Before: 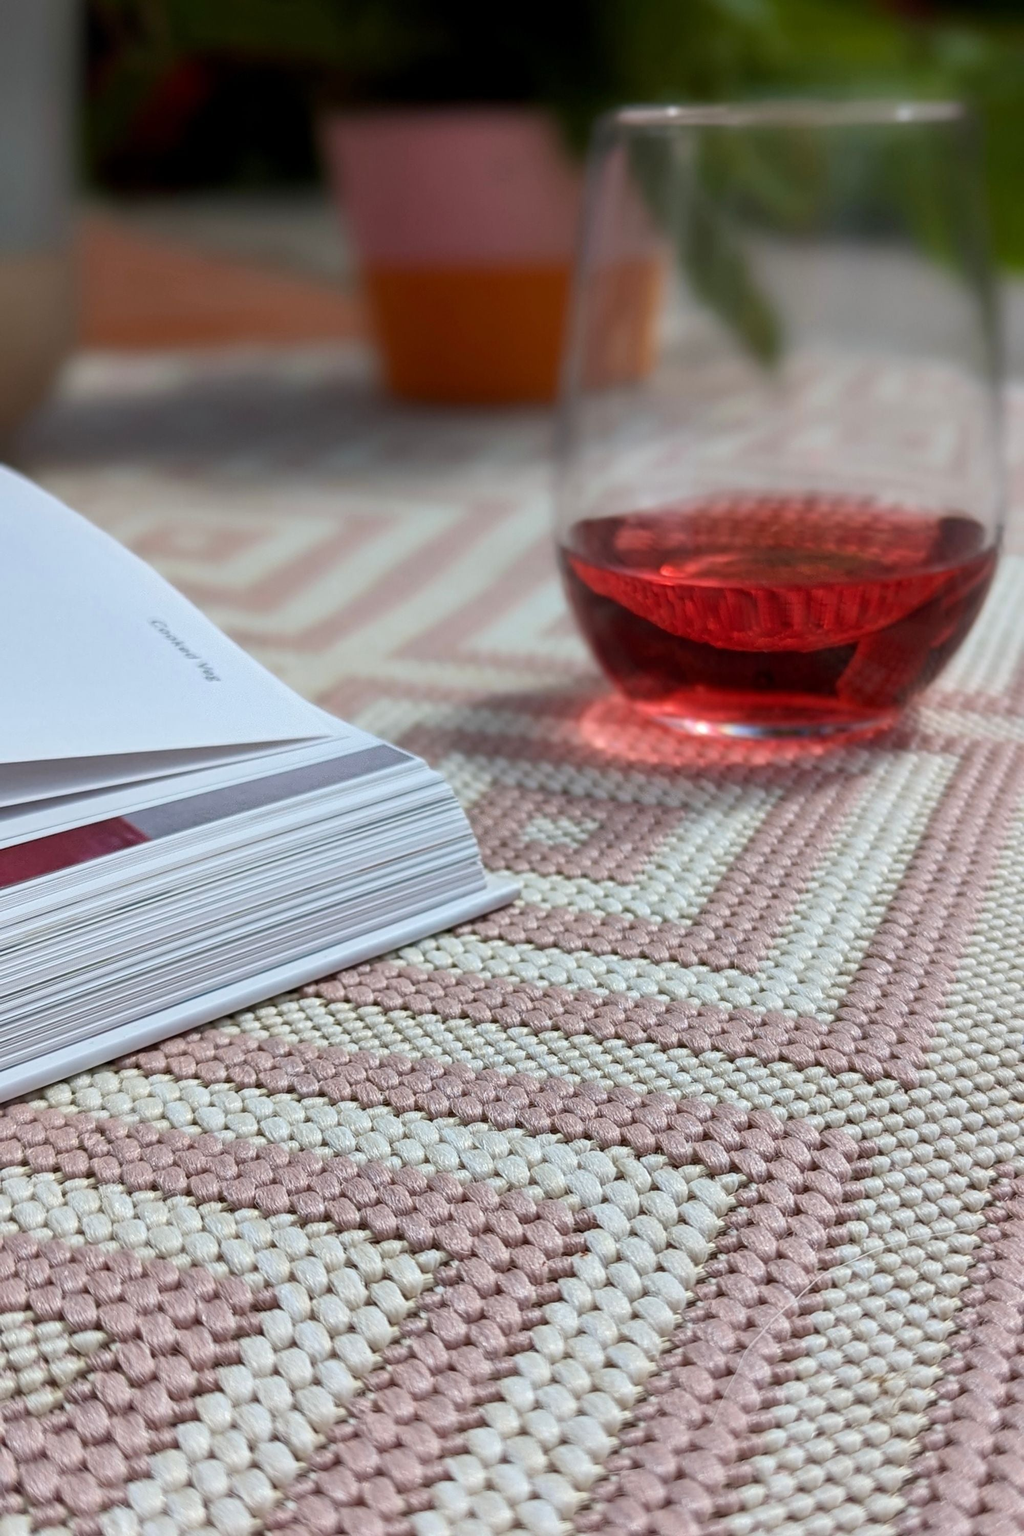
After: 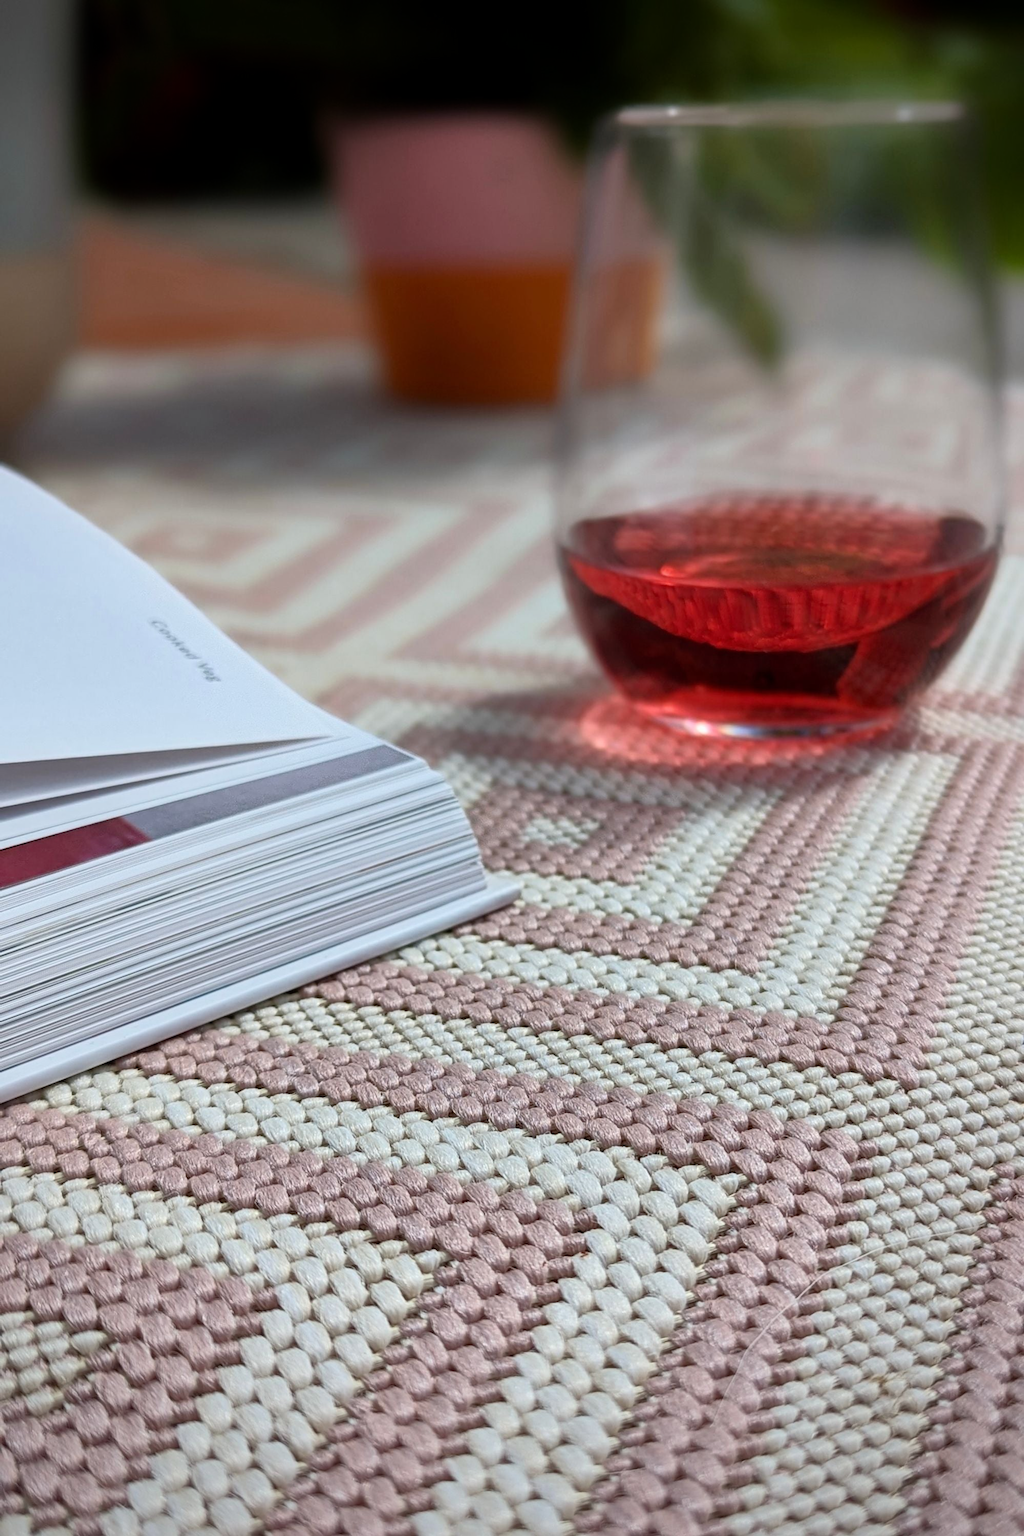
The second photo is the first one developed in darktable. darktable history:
vignetting: fall-off start 74.65%, fall-off radius 65.69%, brightness -0.604, saturation 0.003, center (-0.031, -0.038), unbound false
tone equalizer: -8 EV -1.82 EV, -7 EV -1.15 EV, -6 EV -1.58 EV, edges refinement/feathering 500, mask exposure compensation -1.57 EV, preserve details guided filter
